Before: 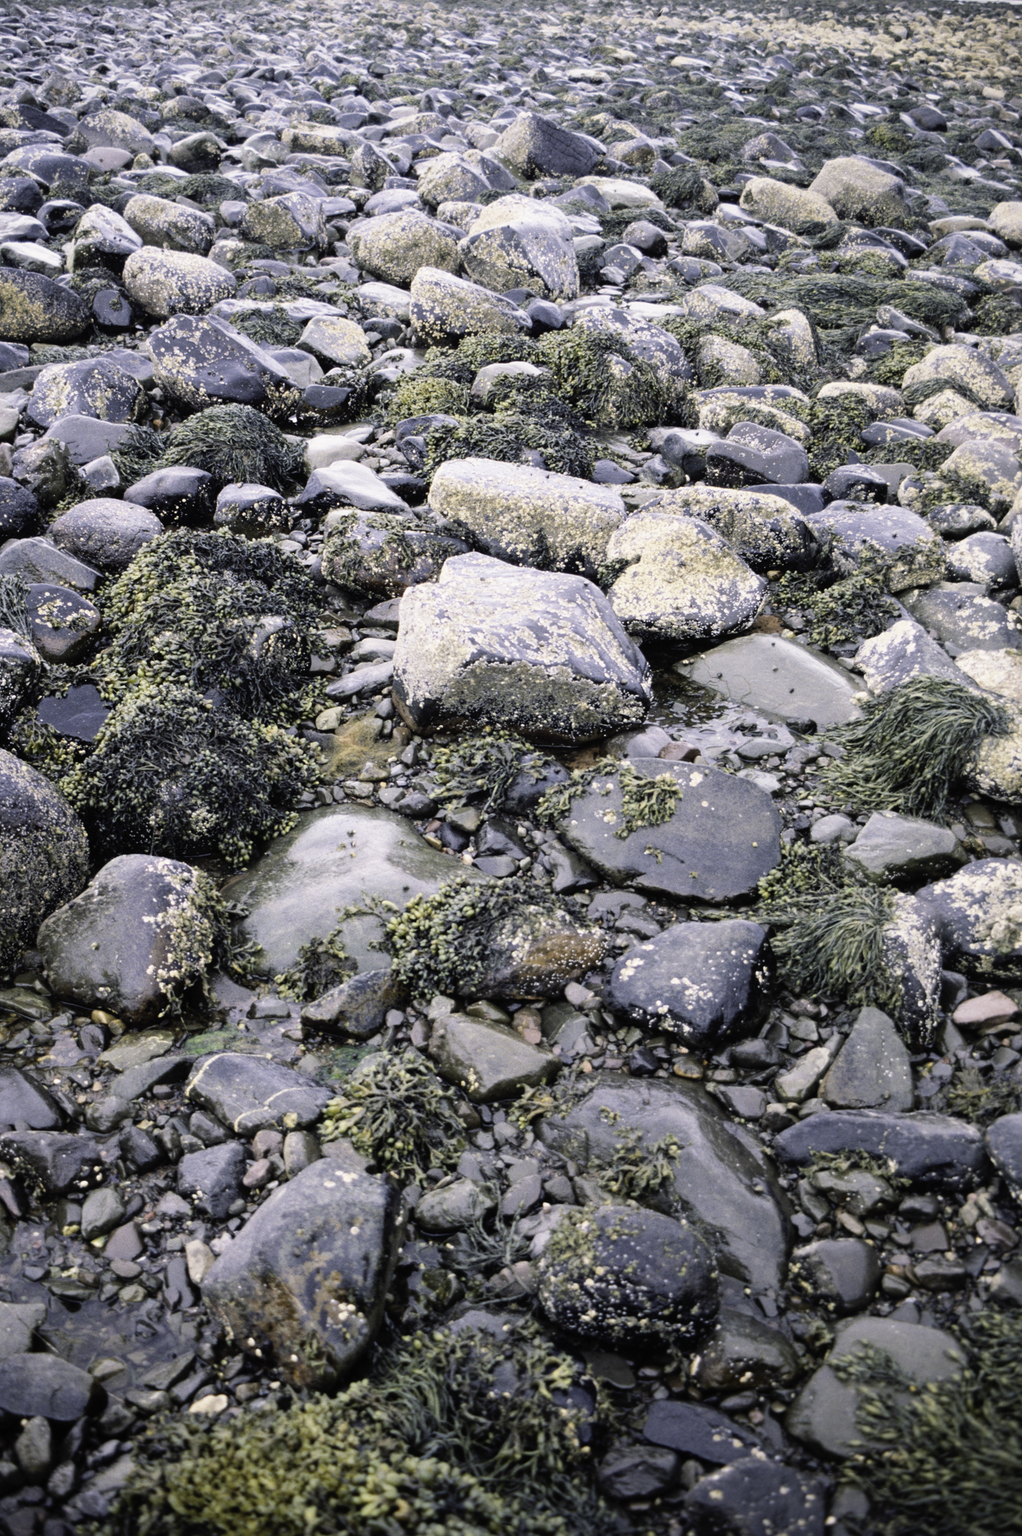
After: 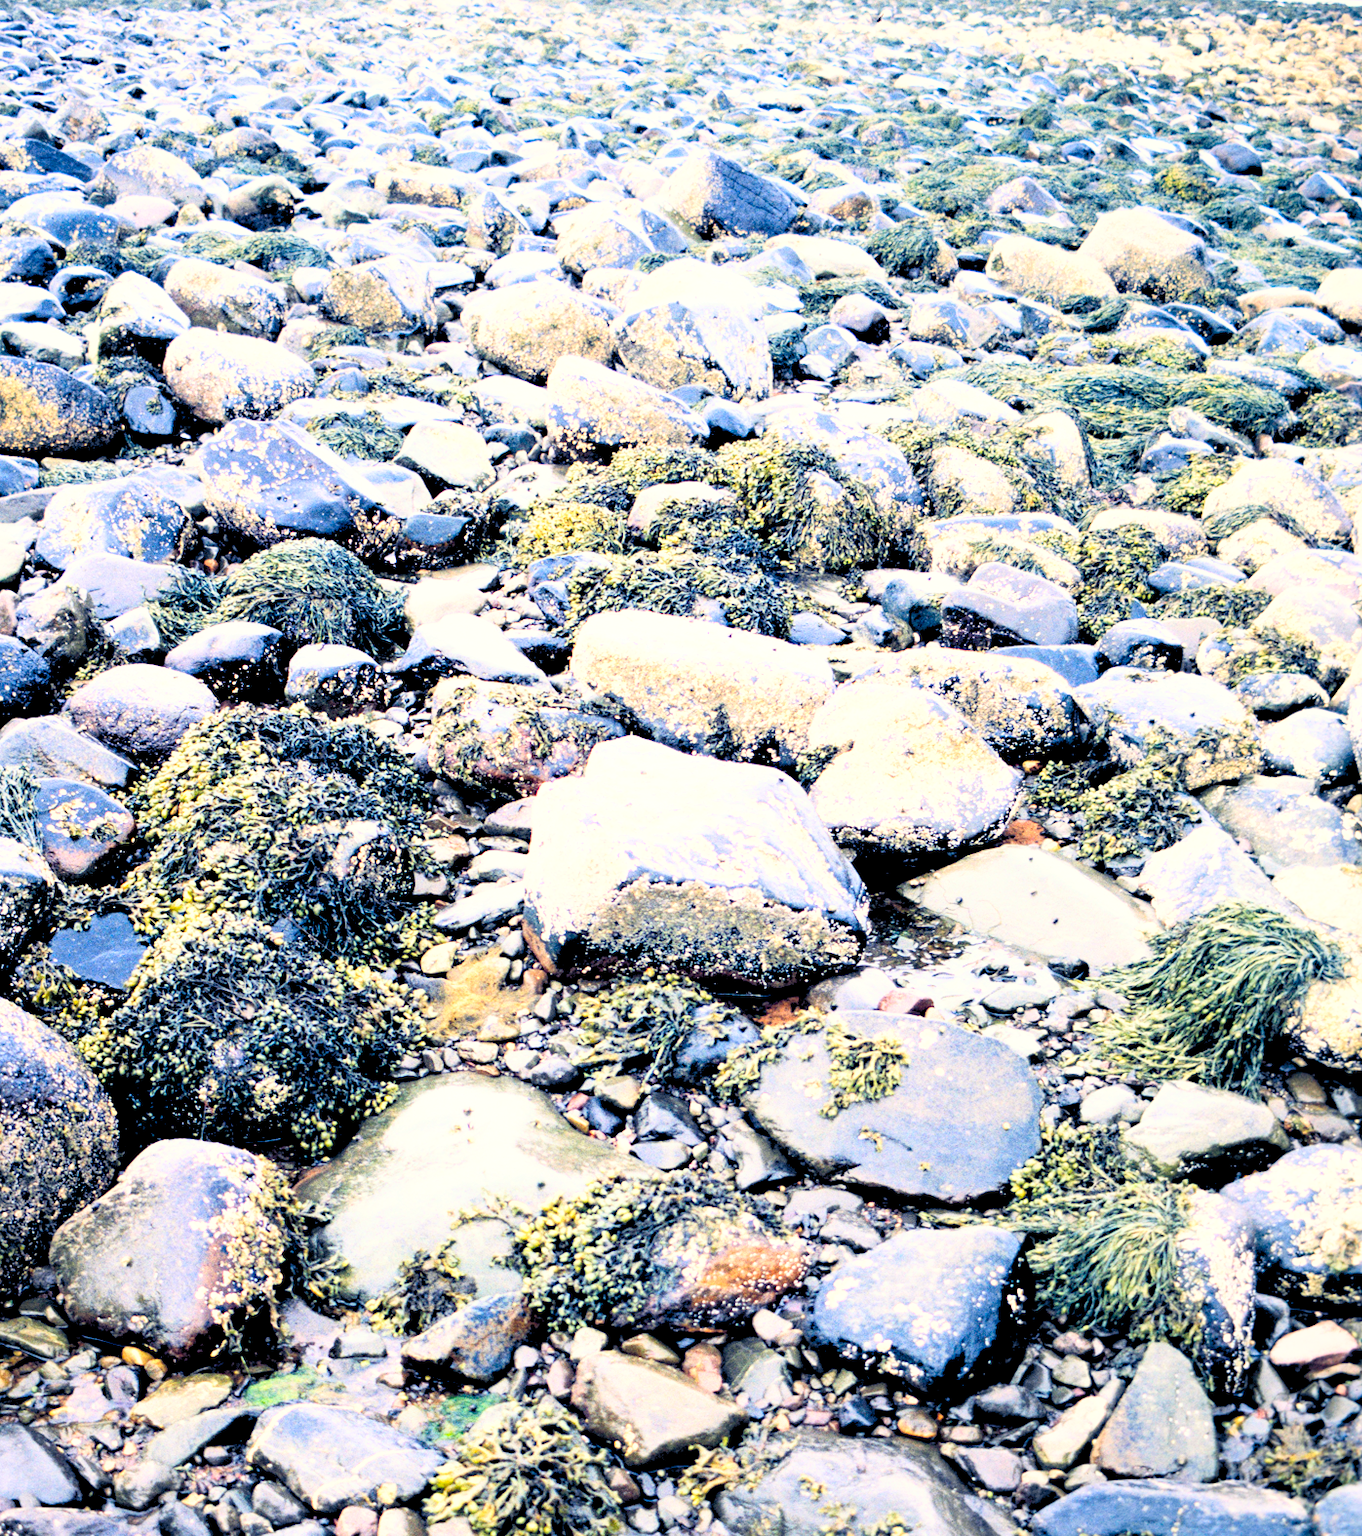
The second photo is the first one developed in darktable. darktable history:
rotate and perspective: automatic cropping off
color balance rgb: highlights gain › chroma 2.94%, highlights gain › hue 60.57°, global offset › chroma 0.25%, global offset › hue 256.52°, perceptual saturation grading › global saturation 20%, perceptual saturation grading › highlights -50%, perceptual saturation grading › shadows 30%, contrast 15%
base curve: curves: ch0 [(0, 0) (0.688, 0.865) (1, 1)], preserve colors none
contrast brightness saturation: contrast 0.2, brightness 0.2, saturation 0.8
rgb levels: levels [[0.01, 0.419, 0.839], [0, 0.5, 1], [0, 0.5, 1]]
crop: bottom 24.988%
color correction: highlights a* -4.73, highlights b* 5.06, saturation 0.97
